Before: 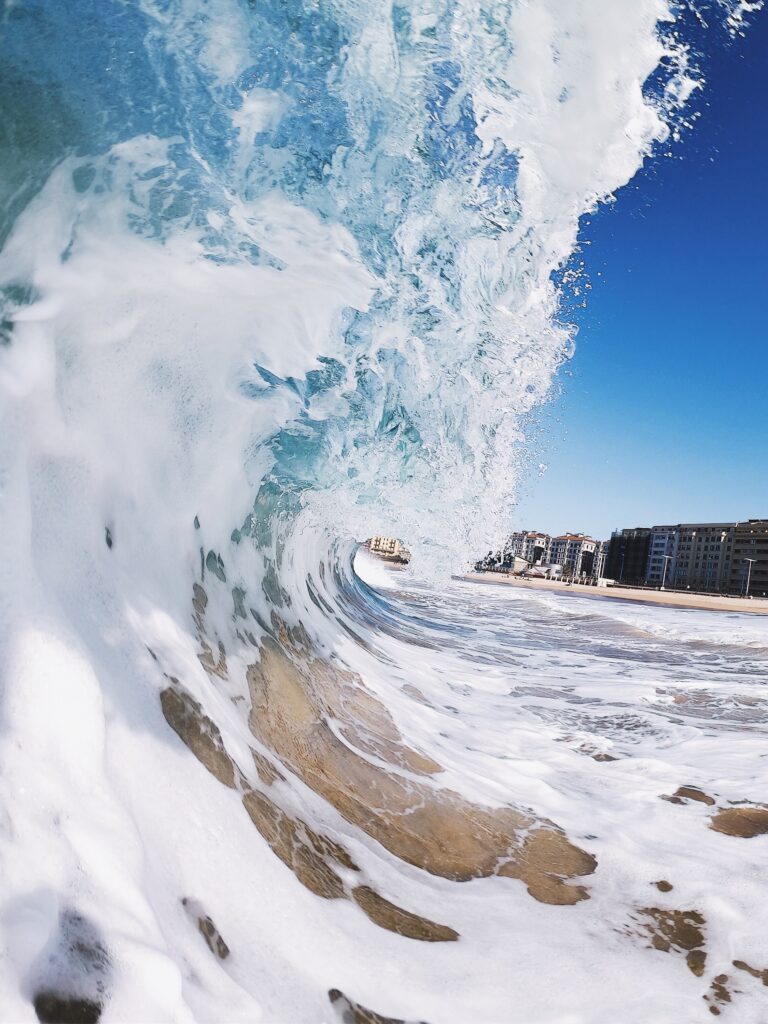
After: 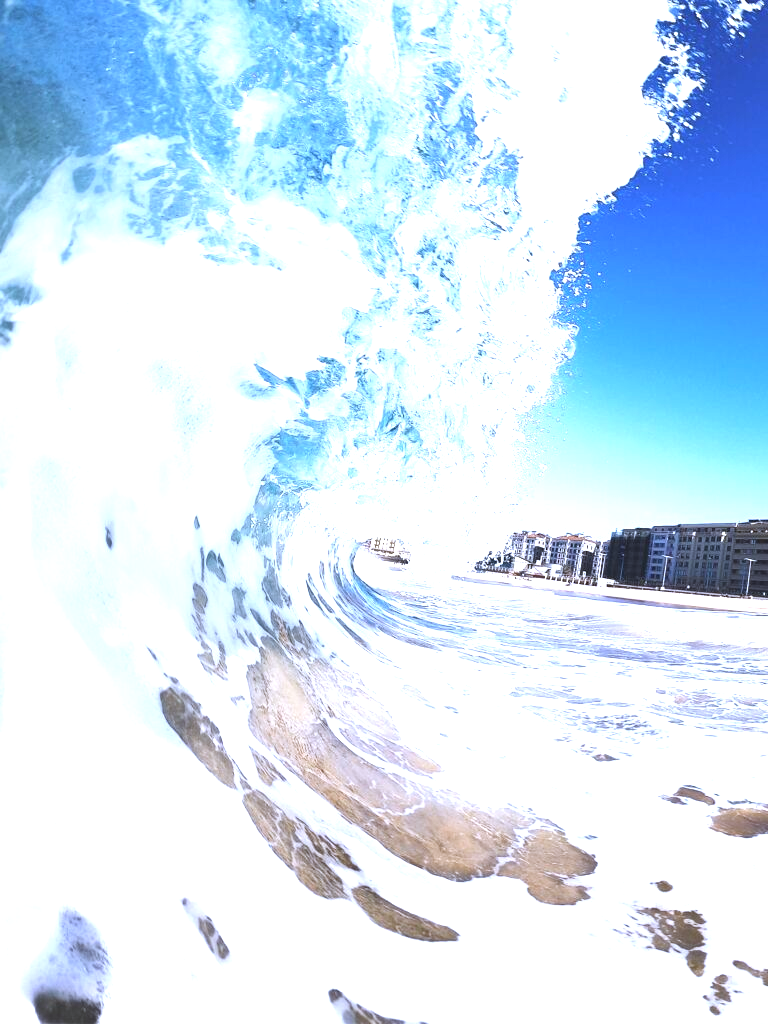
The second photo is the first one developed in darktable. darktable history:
white balance: red 0.948, green 1.02, blue 1.176
exposure: black level correction 0, exposure 1.1 EV, compensate highlight preservation false
